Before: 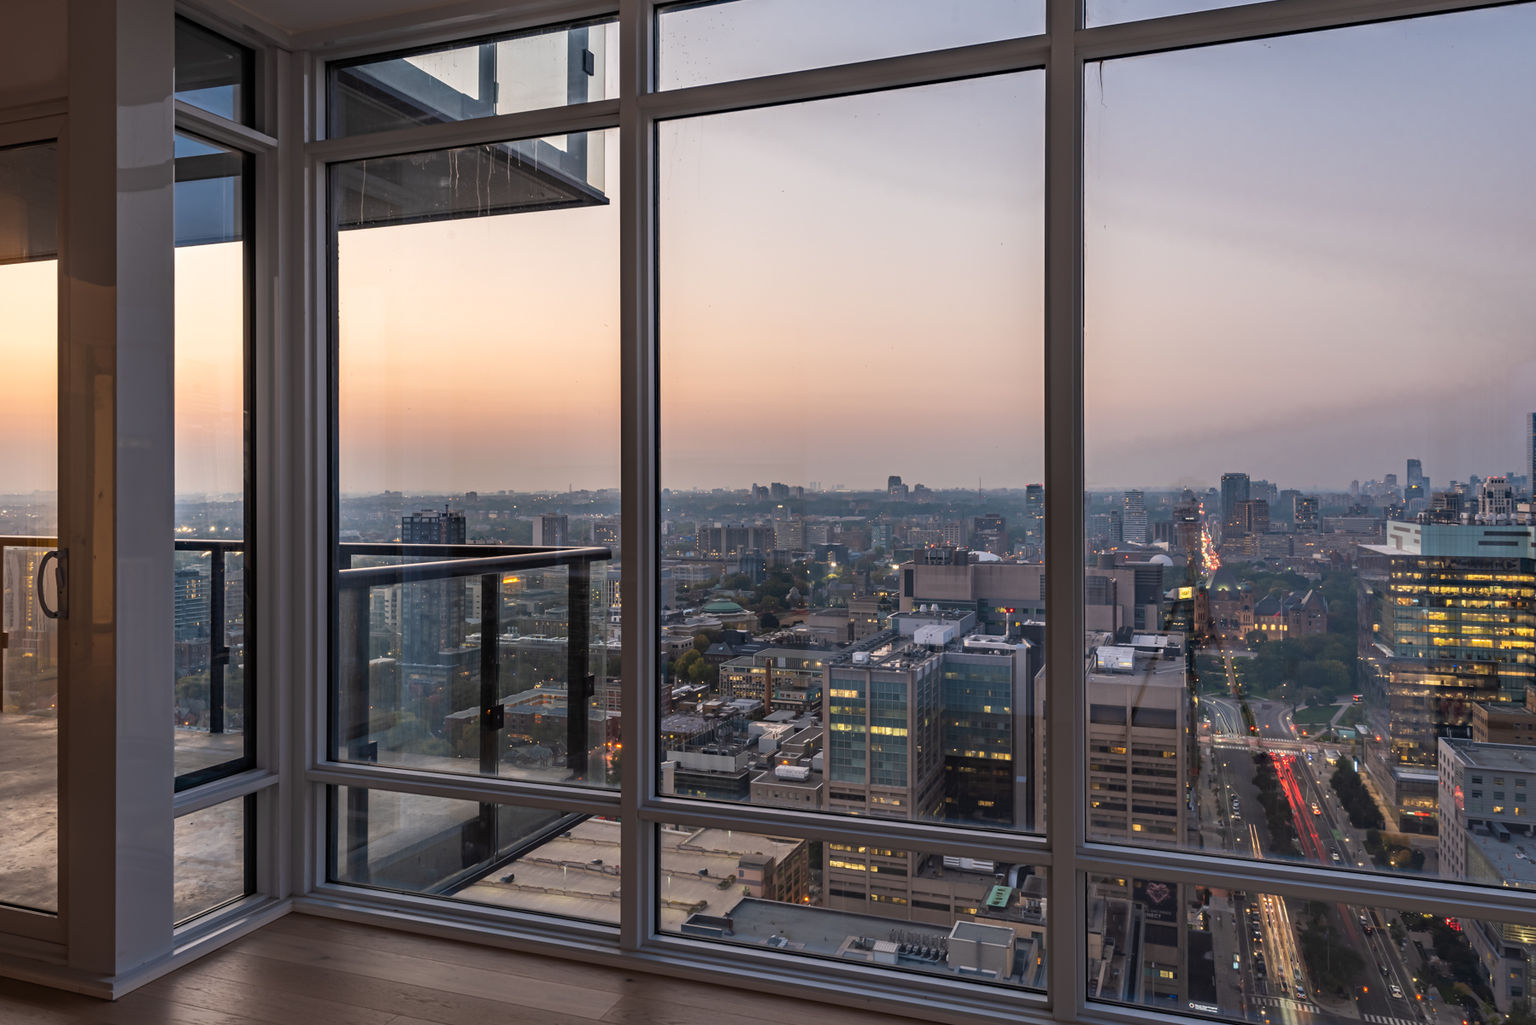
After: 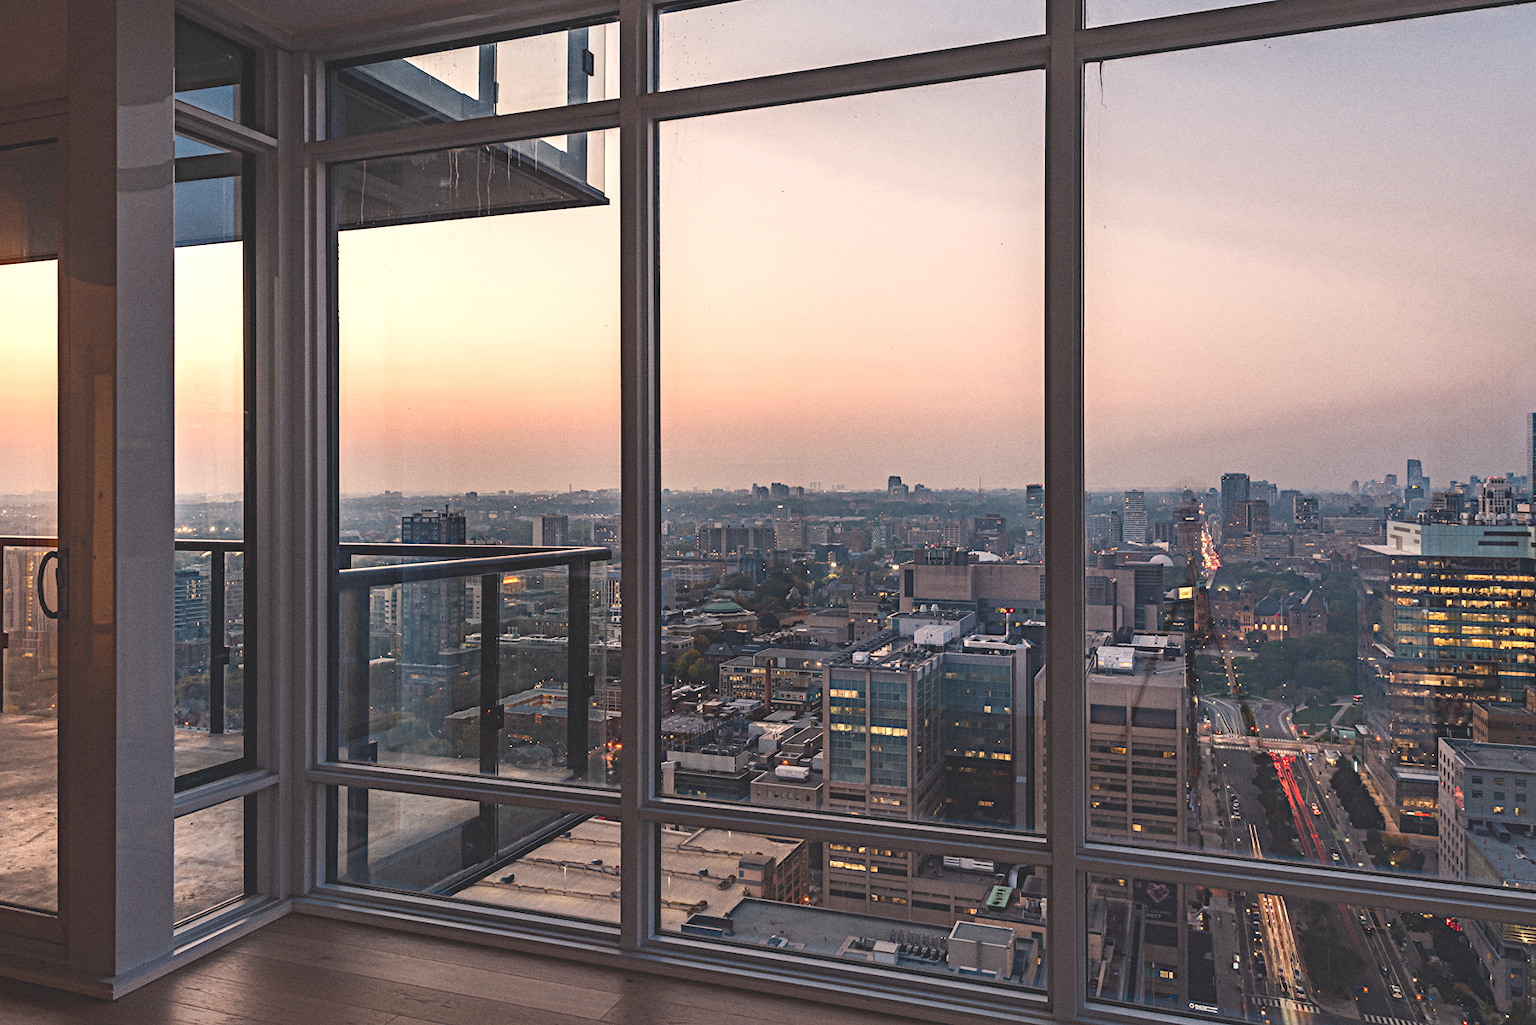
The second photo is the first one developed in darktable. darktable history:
contrast equalizer "negative clarity": octaves 7, y [[0.6 ×6], [0.55 ×6], [0 ×6], [0 ×6], [0 ×6]], mix -0.2
diffuse or sharpen "_builtin_sharpen demosaicing | AA filter": edge sensitivity 1, 1st order anisotropy 100%, 2nd order anisotropy 100%, 3rd order anisotropy 100%, 4th order anisotropy 100%, 1st order speed -25%, 2nd order speed -25%, 3rd order speed -25%, 4th order speed -25%
diffuse or sharpen "bloom 10%": radius span 32, 1st order speed 50%, 2nd order speed 50%, 3rd order speed 50%, 4th order speed 50% | blend: blend mode normal, opacity 10%; mask: uniform (no mask)
grain "film": coarseness 0.09 ISO
rgb primaries "creative|film": red hue 0.019, red purity 0.907, green hue 0.07, green purity 0.883, blue hue -0.093, blue purity 0.96
tone equalizer "_builtin_contrast tone curve | soft": -8 EV -0.417 EV, -7 EV -0.389 EV, -6 EV -0.333 EV, -5 EV -0.222 EV, -3 EV 0.222 EV, -2 EV 0.333 EV, -1 EV 0.389 EV, +0 EV 0.417 EV, edges refinement/feathering 500, mask exposure compensation -1.57 EV, preserve details no
color balance rgb "creative|film": shadows lift › chroma 2%, shadows lift › hue 247.2°, power › chroma 0.3%, power › hue 25.2°, highlights gain › chroma 3%, highlights gain › hue 60°, global offset › luminance 2%, perceptual saturation grading › global saturation 20%, perceptual saturation grading › highlights -20%, perceptual saturation grading › shadows 30%
